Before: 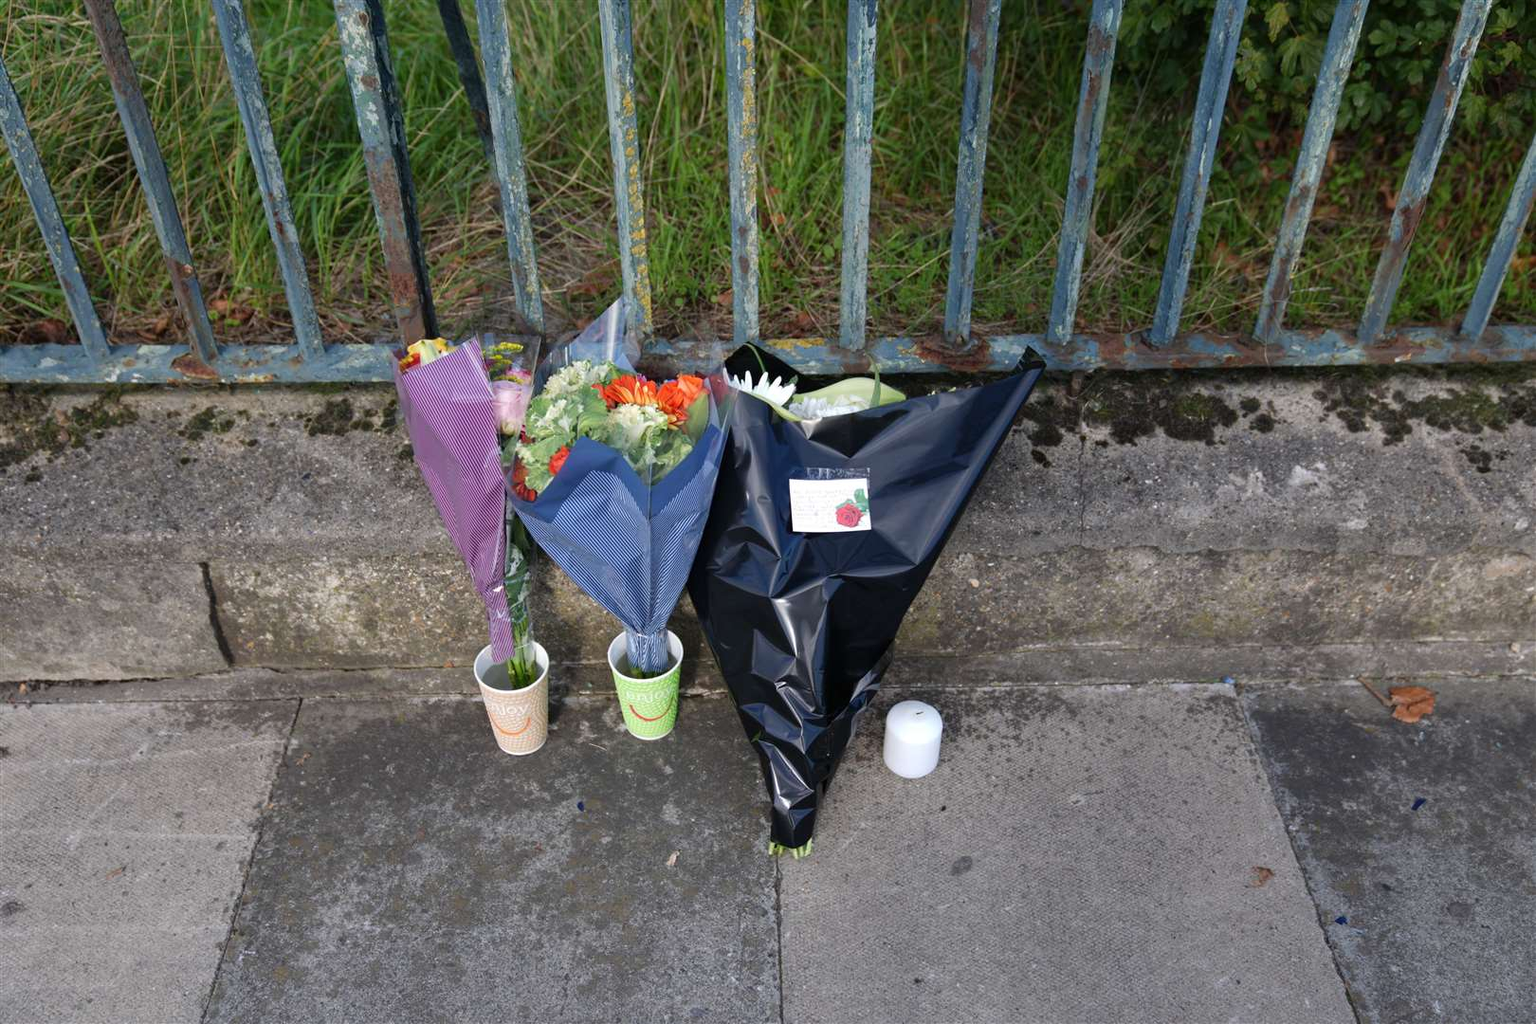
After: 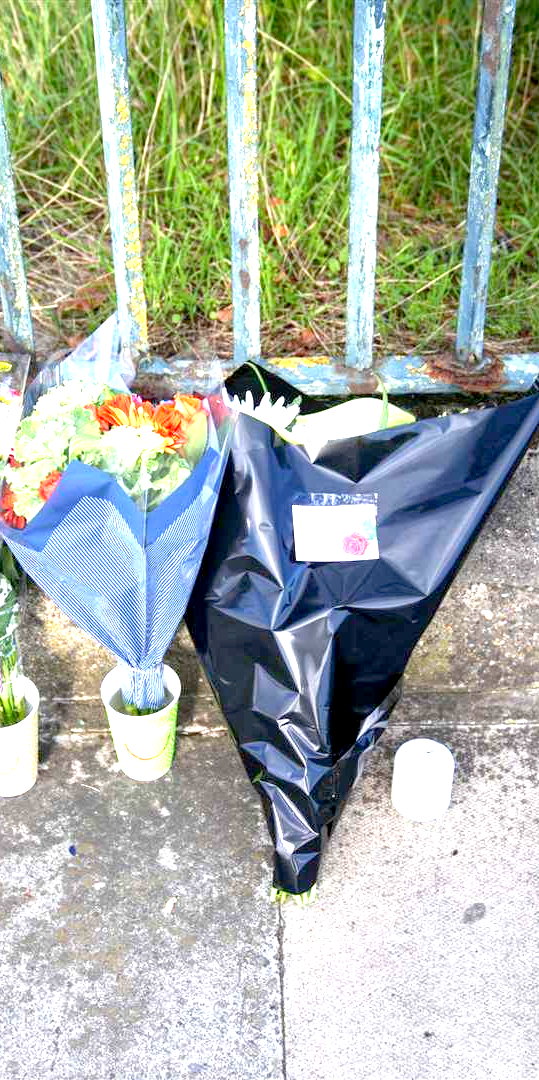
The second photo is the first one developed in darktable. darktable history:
exposure: black level correction 0.005, exposure 2.084 EV, compensate highlight preservation false
local contrast: detail 110%
crop: left 33.36%, right 33.36%
